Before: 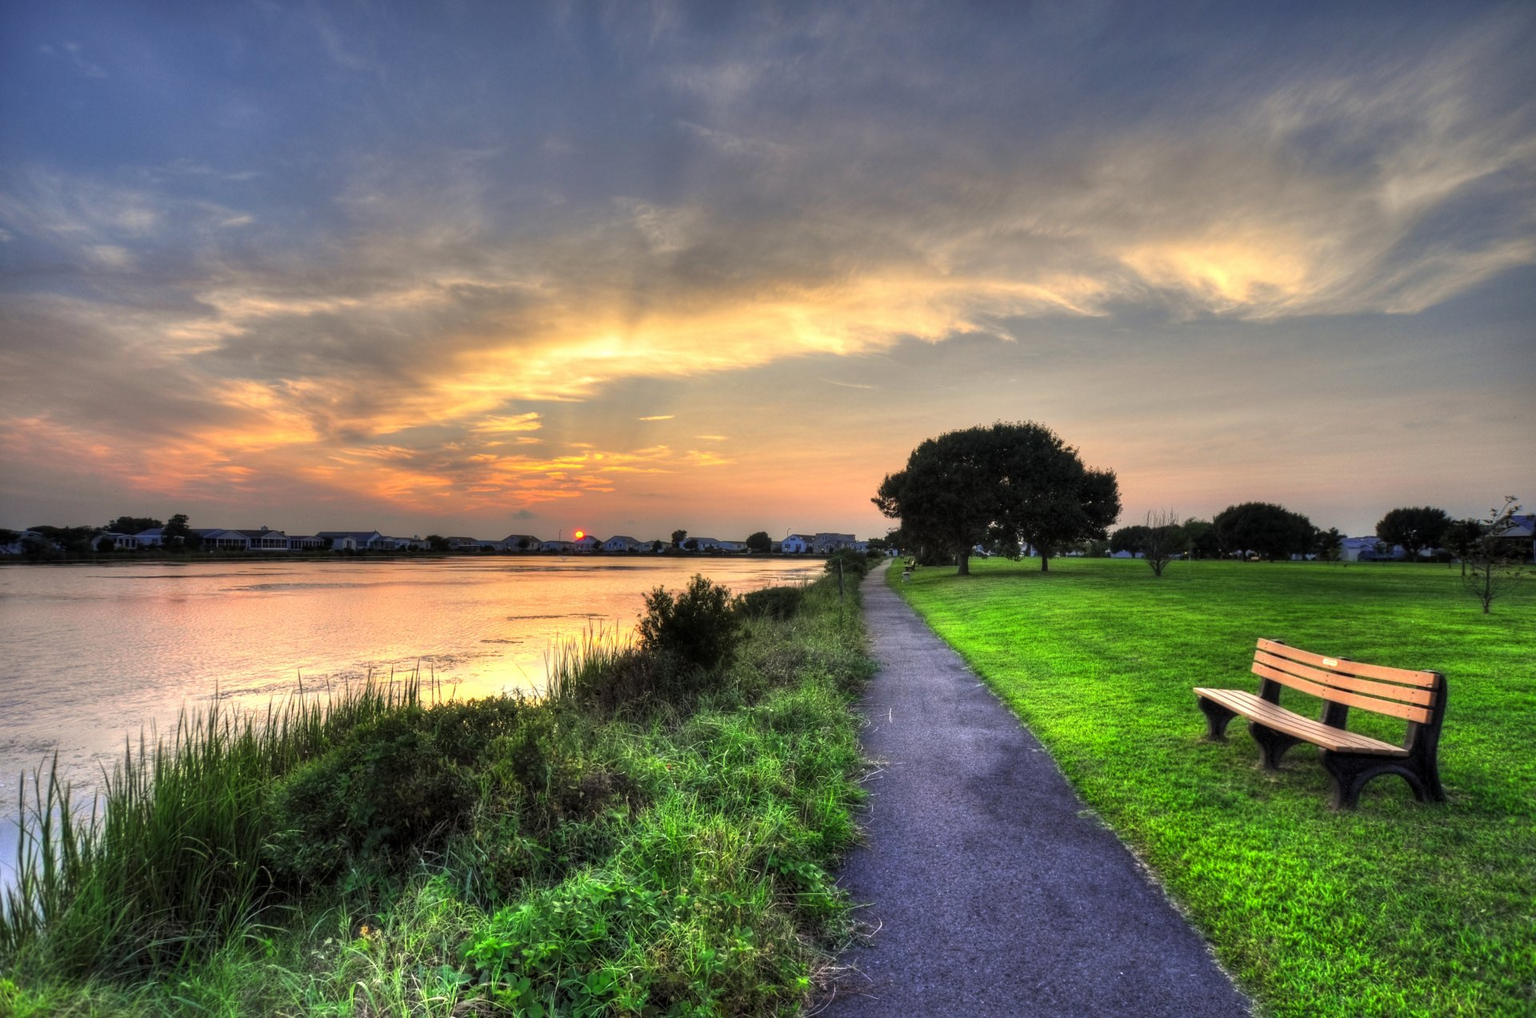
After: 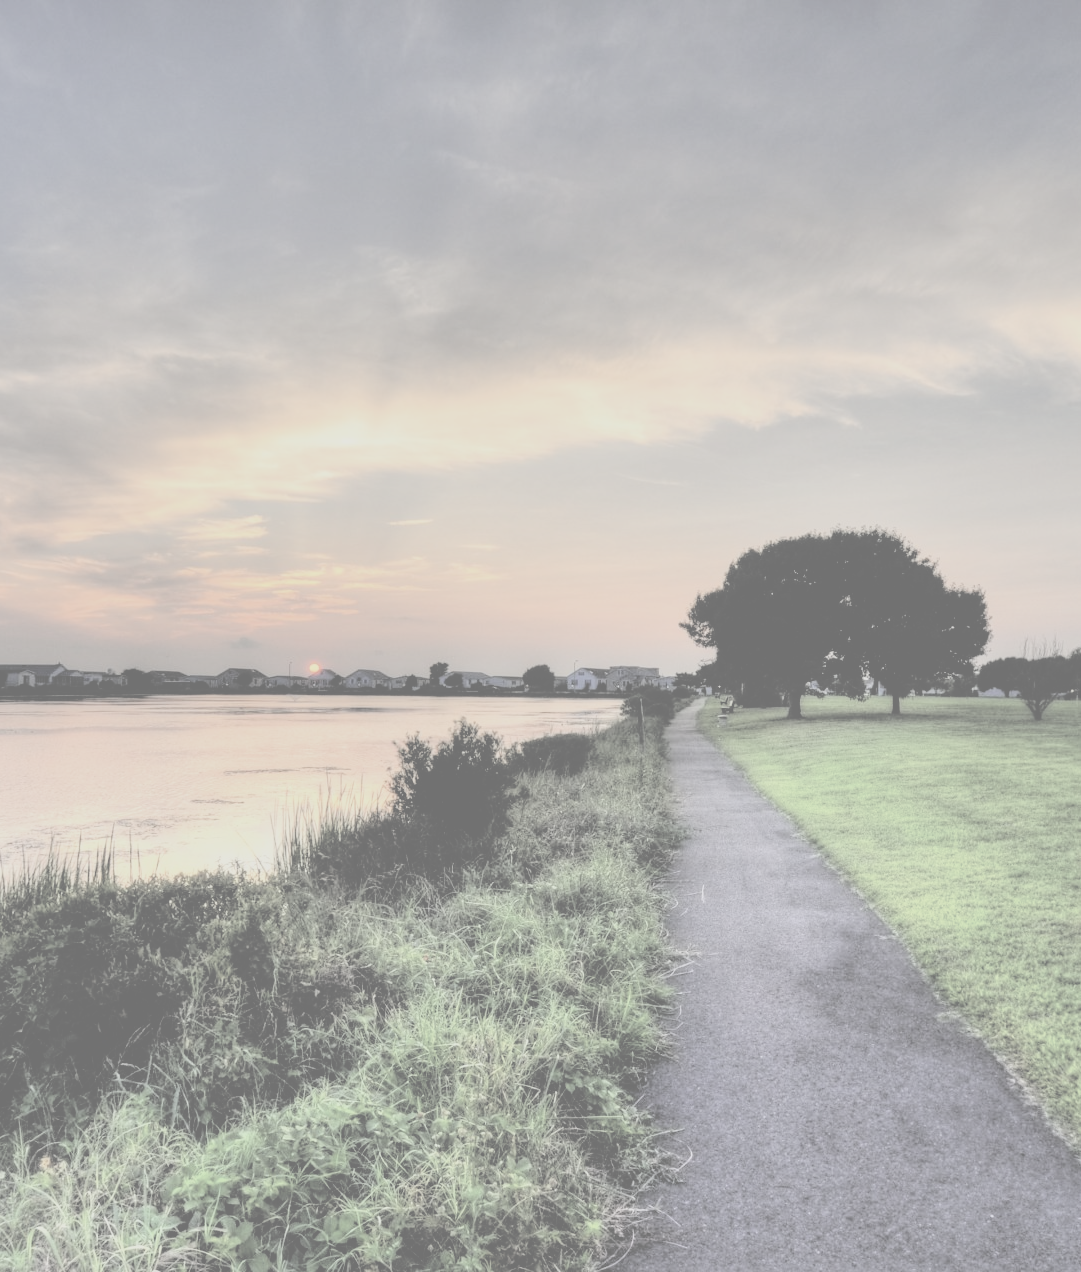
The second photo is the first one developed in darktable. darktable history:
filmic rgb: black relative exposure -5.02 EV, white relative exposure 3.95 EV, hardness 2.89, contrast 1.3, color science v6 (2022), iterations of high-quality reconstruction 0
contrast brightness saturation: contrast -0.311, brightness 0.756, saturation -0.784
levels: black 0.067%
crop: left 21.356%, right 22.311%
